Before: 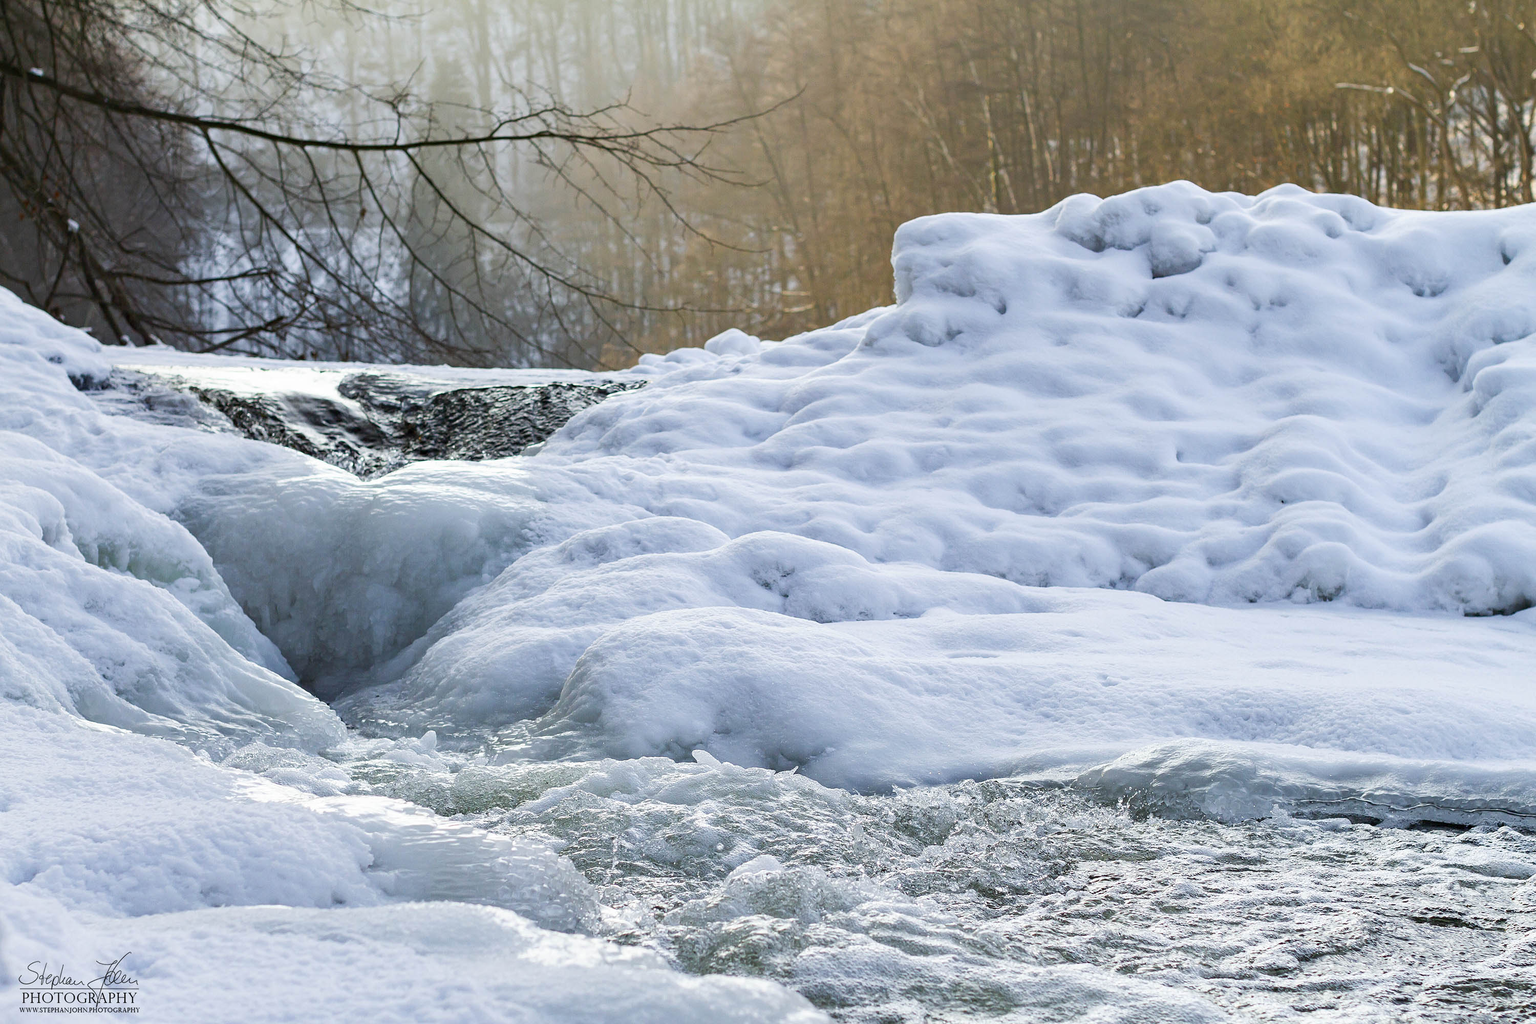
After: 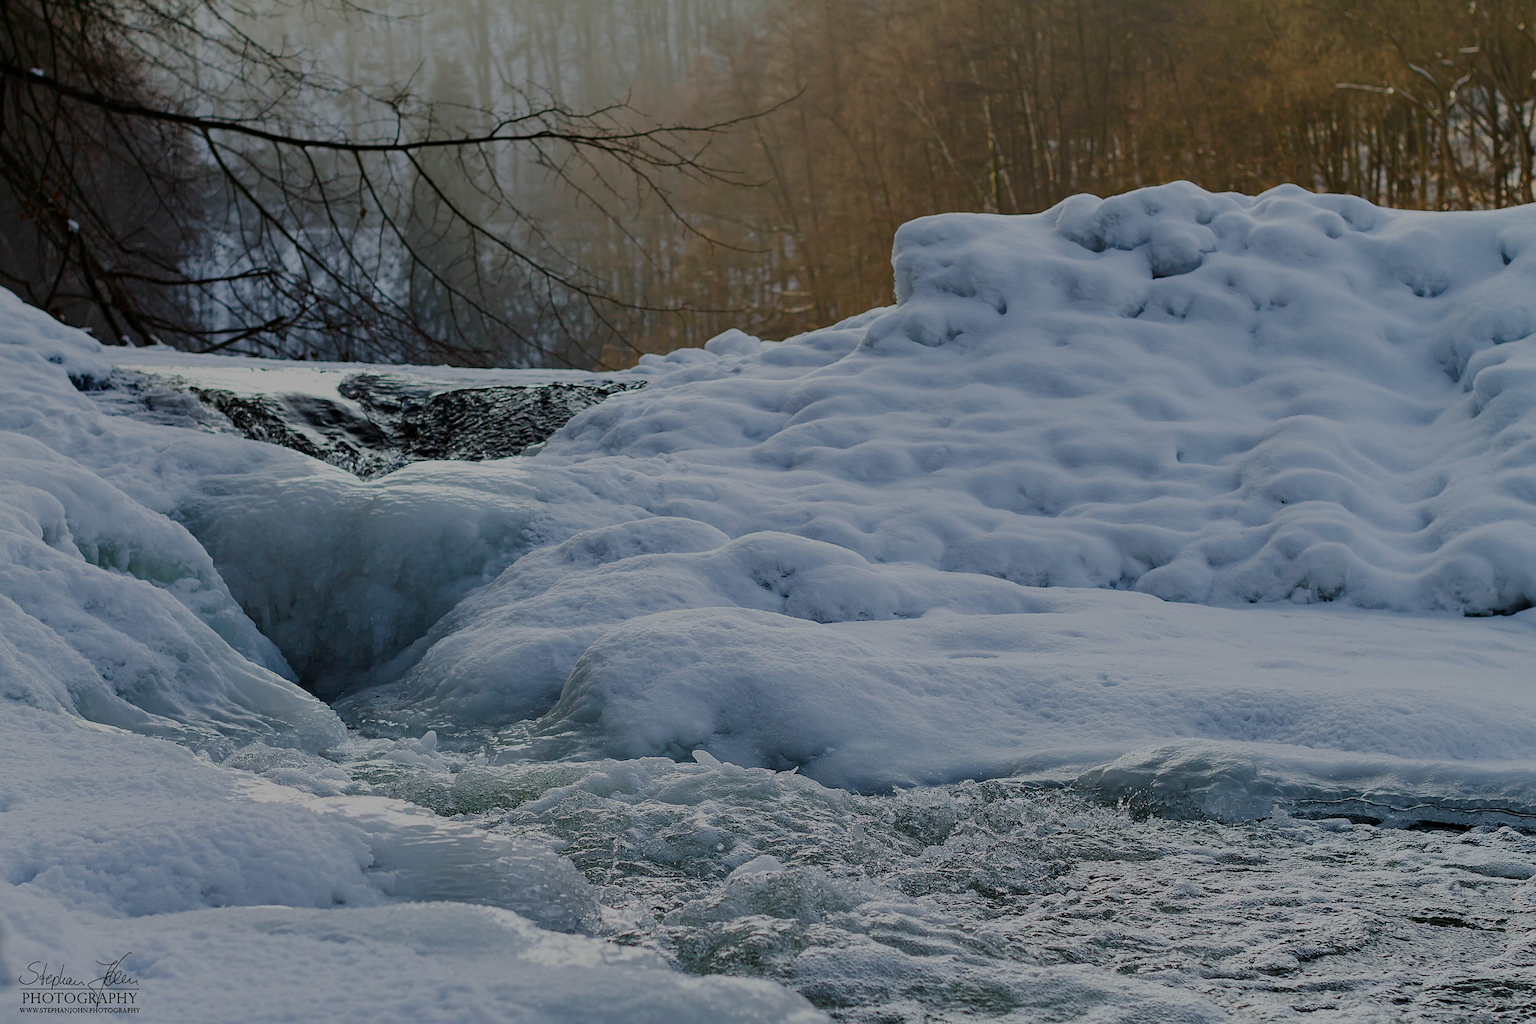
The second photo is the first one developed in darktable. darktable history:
color zones: curves: ch0 [(0.25, 0.5) (0.463, 0.627) (0.484, 0.637) (0.75, 0.5)]
sharpen: amount 0.2
exposure: exposure -1.468 EV, compensate highlight preservation false
color balance: contrast 10%
